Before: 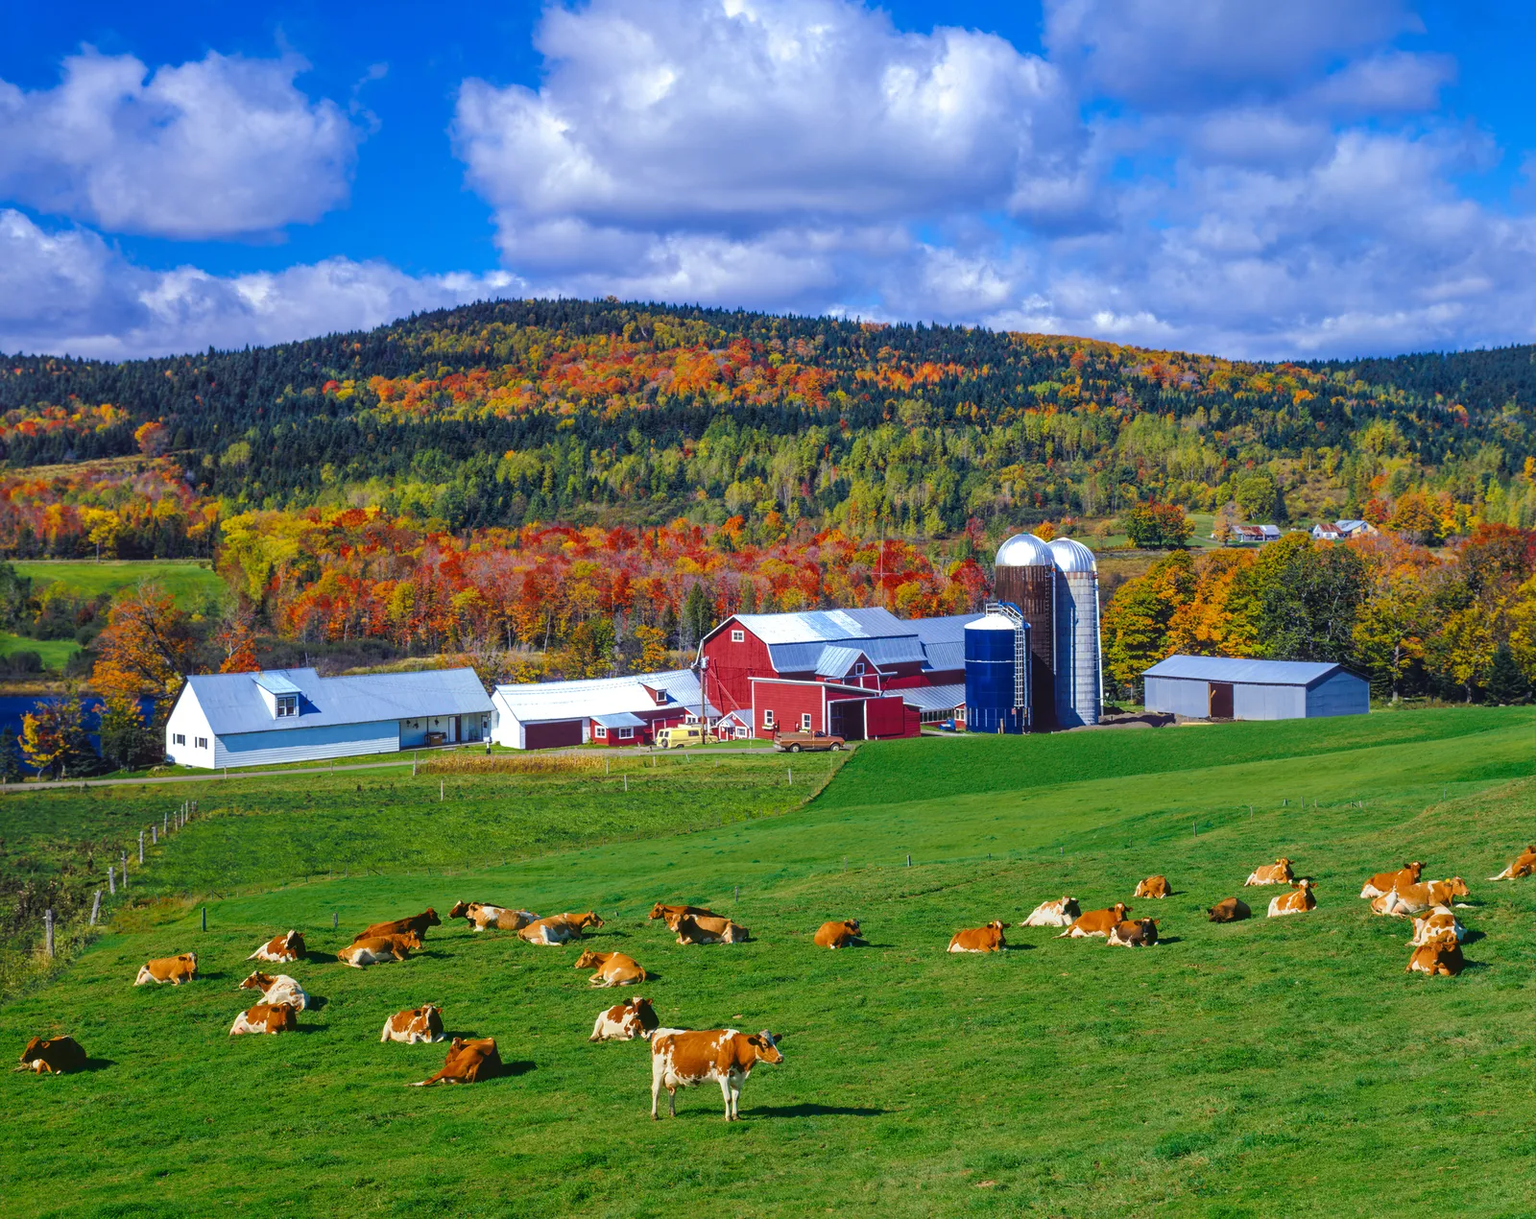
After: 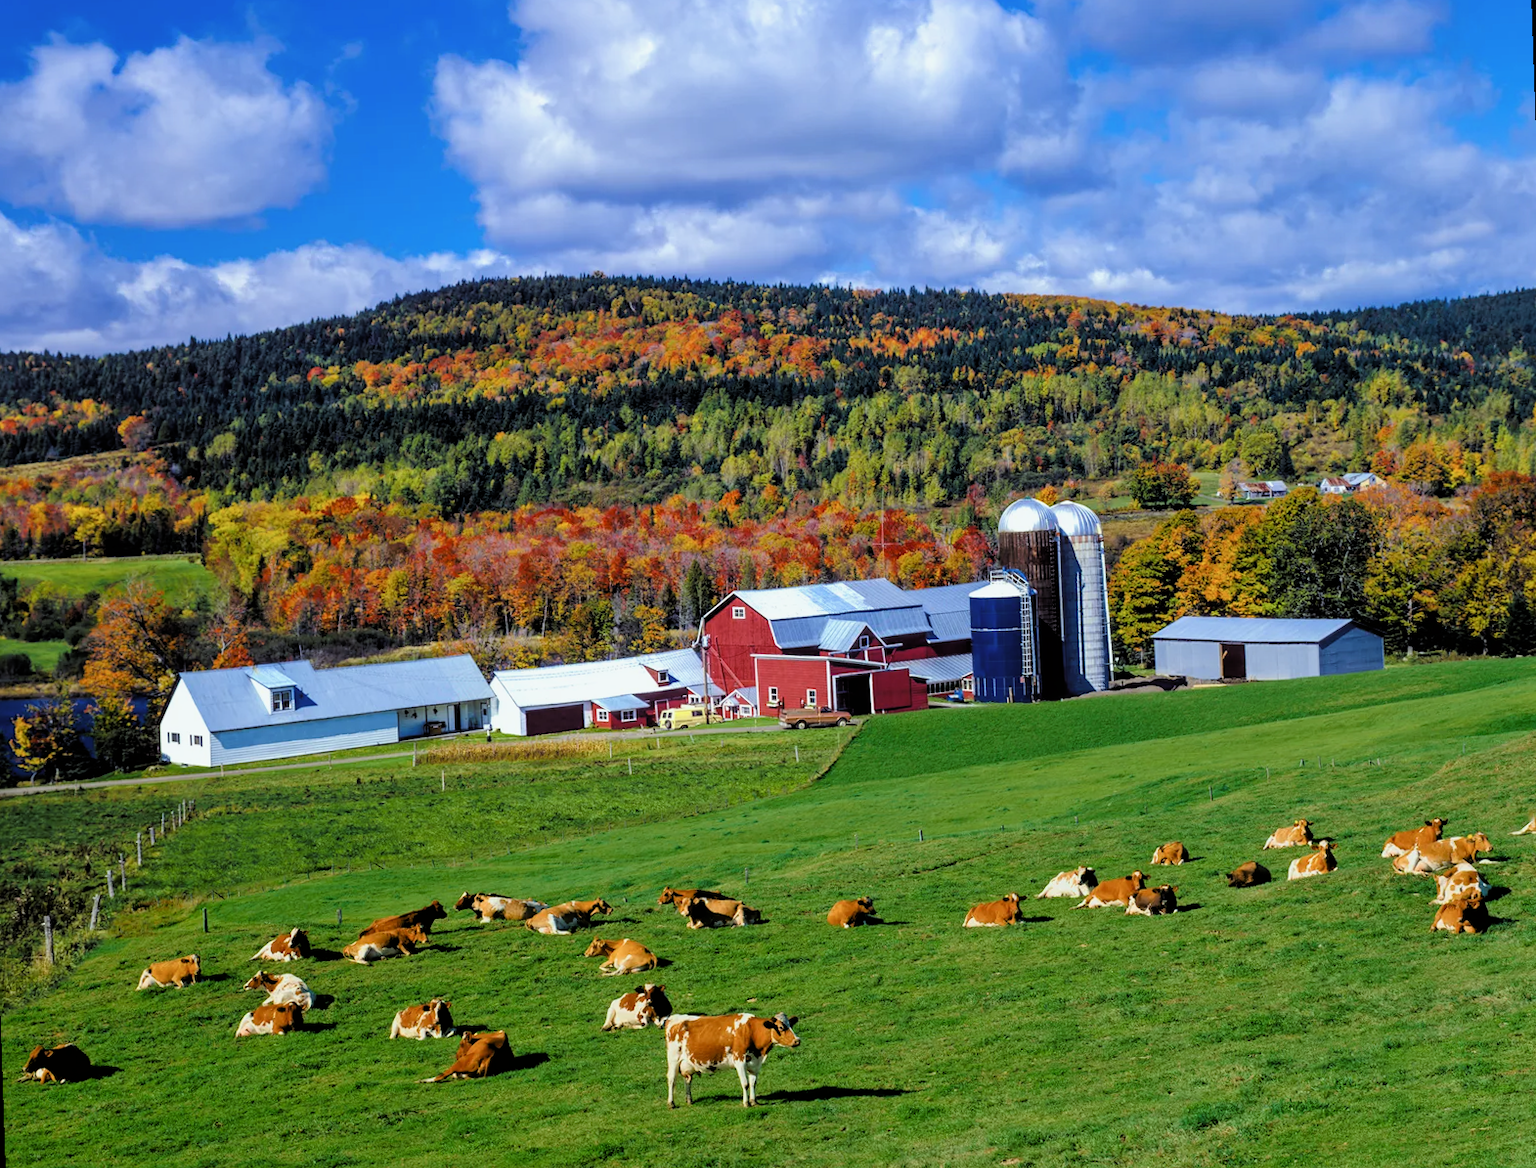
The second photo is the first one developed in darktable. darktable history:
rotate and perspective: rotation -2°, crop left 0.022, crop right 0.978, crop top 0.049, crop bottom 0.951
filmic rgb: black relative exposure -3.72 EV, white relative exposure 2.77 EV, dynamic range scaling -5.32%, hardness 3.03
color balance: lift [1.004, 1.002, 1.002, 0.998], gamma [1, 1.007, 1.002, 0.993], gain [1, 0.977, 1.013, 1.023], contrast -3.64%
